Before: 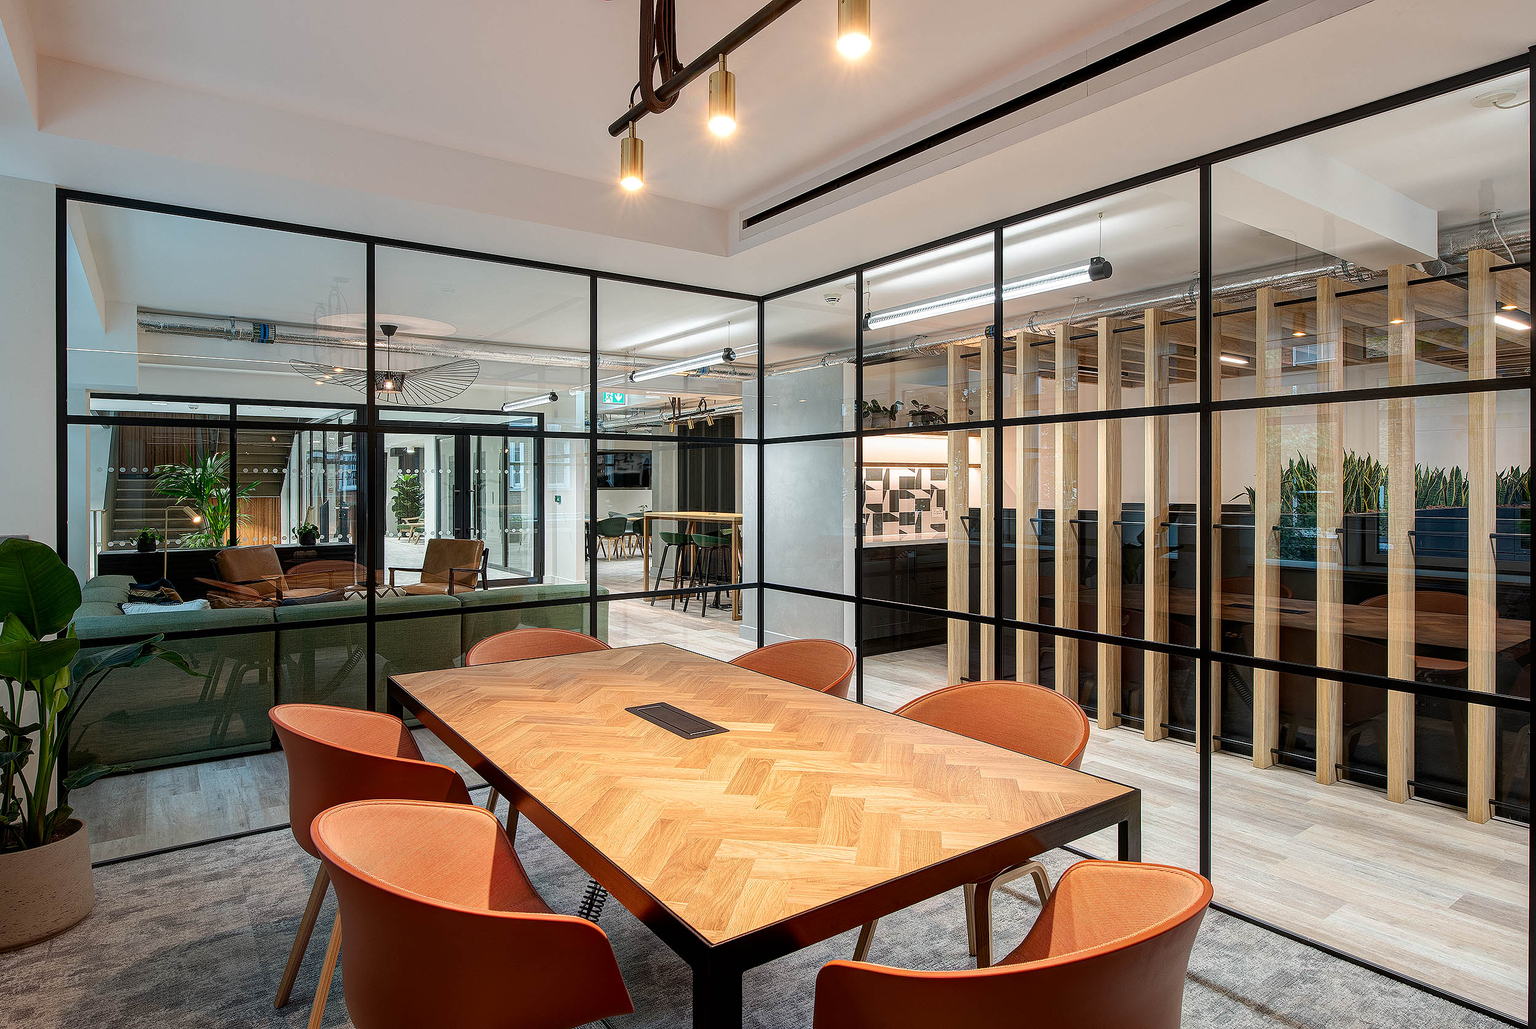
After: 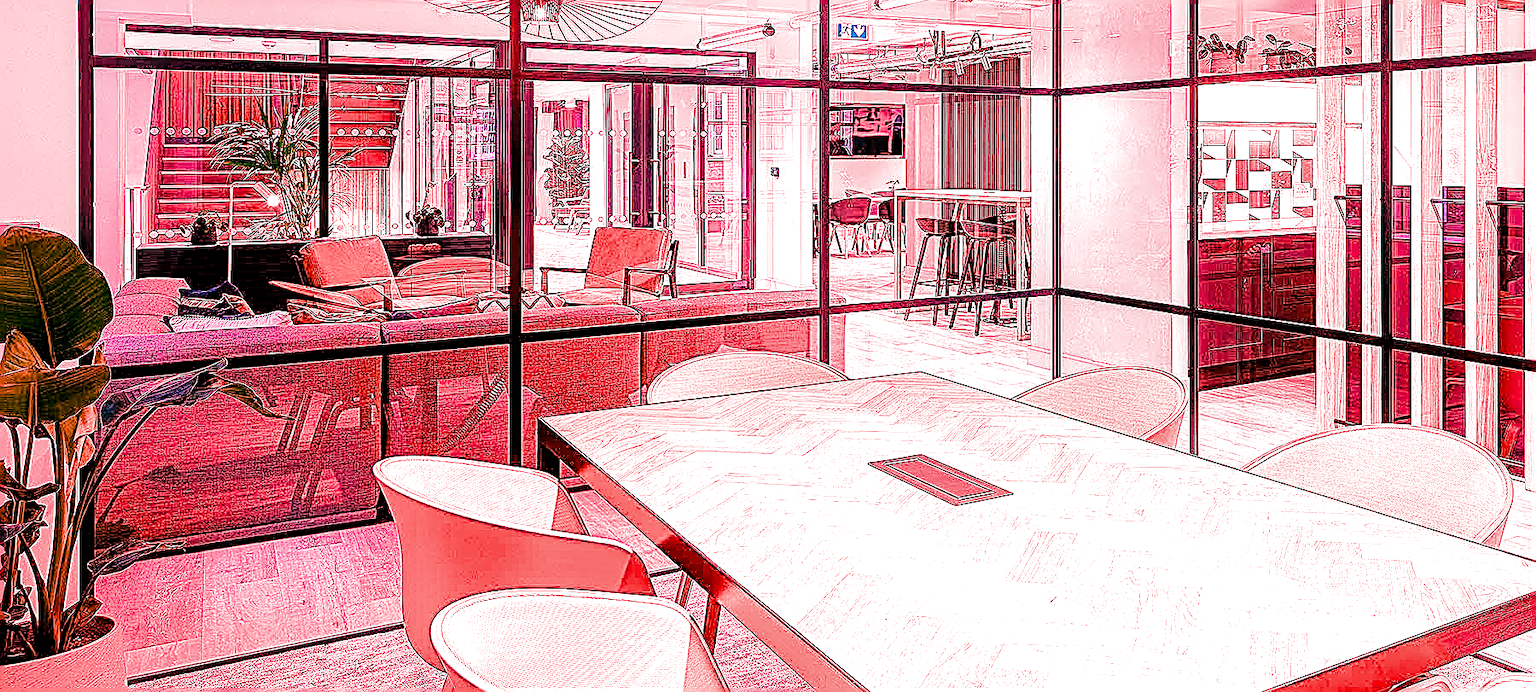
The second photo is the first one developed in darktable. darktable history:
crop: top 36.498%, right 27.964%, bottom 14.995%
exposure: black level correction -0.002, exposure 0.708 EV, compensate exposure bias true, compensate highlight preservation false
color balance rgb: perceptual saturation grading › global saturation 20%, global vibrance 20%
sharpen: amount 1.861
local contrast: highlights 83%, shadows 81%
white balance: red 4.26, blue 1.802
filmic rgb: black relative exposure -7.65 EV, white relative exposure 4.56 EV, hardness 3.61
